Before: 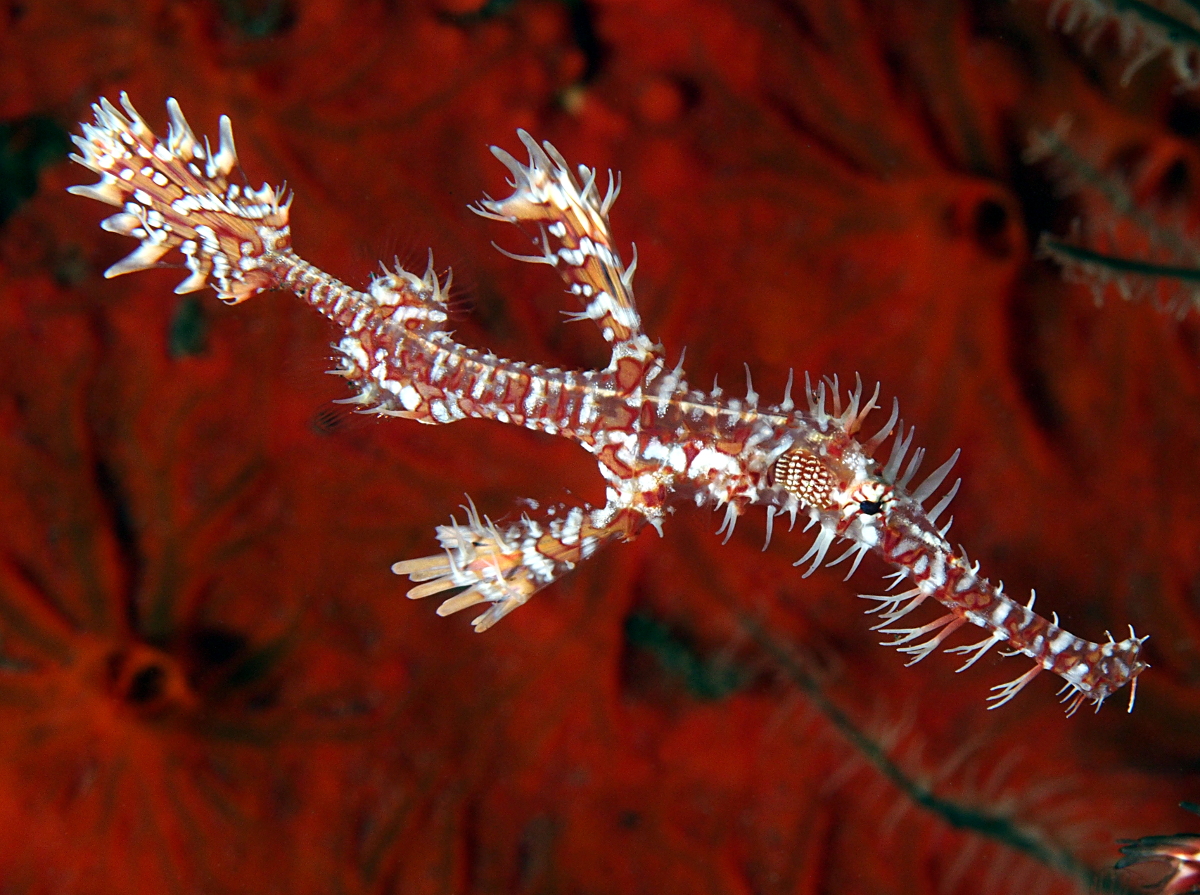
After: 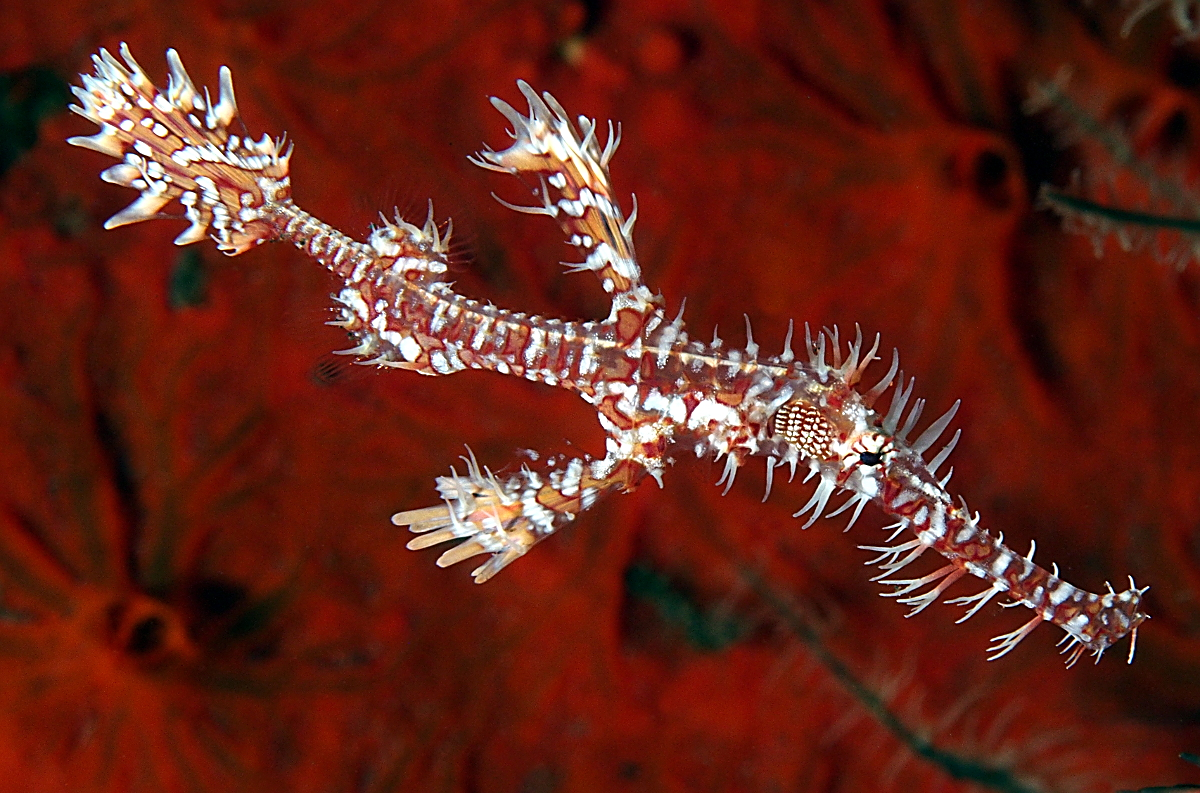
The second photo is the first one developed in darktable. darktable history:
crop and rotate: top 5.559%, bottom 5.755%
sharpen: amount 0.498
